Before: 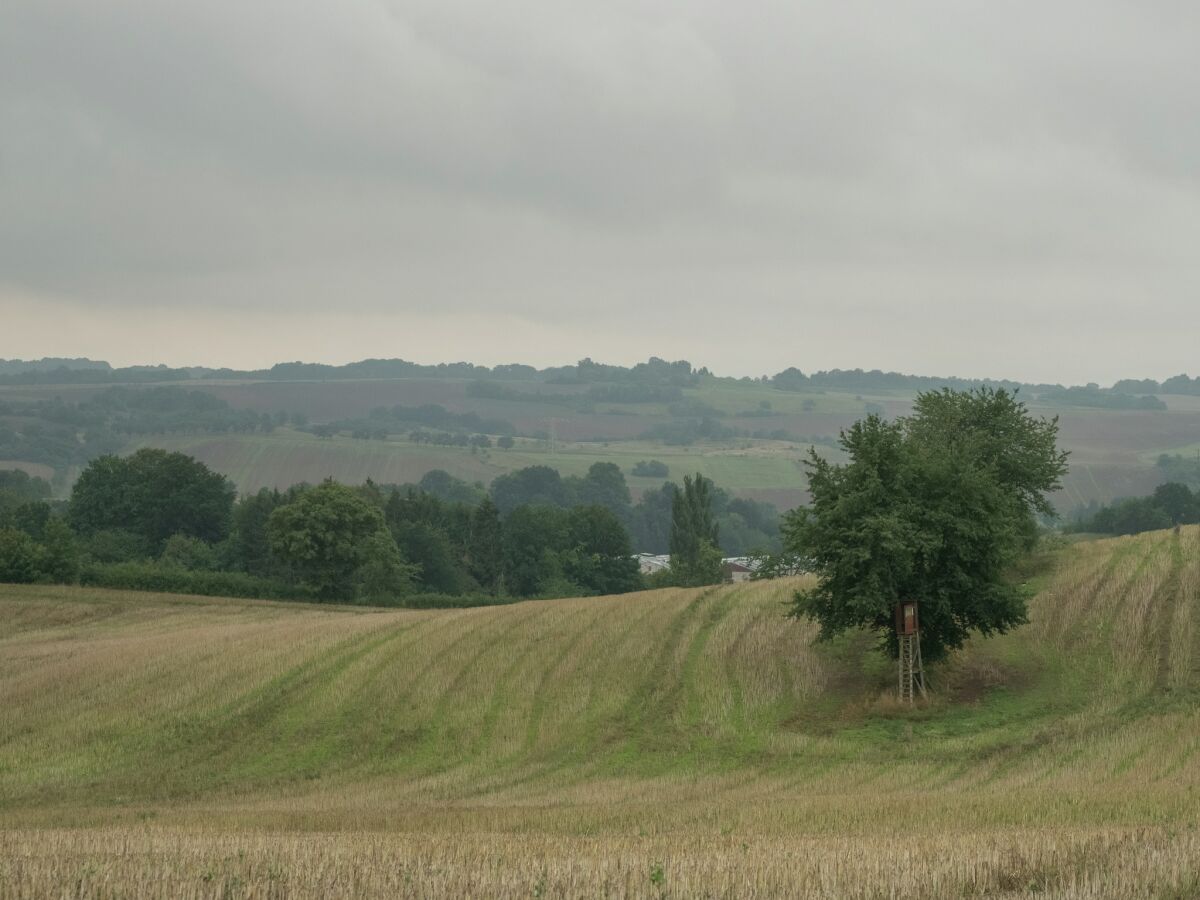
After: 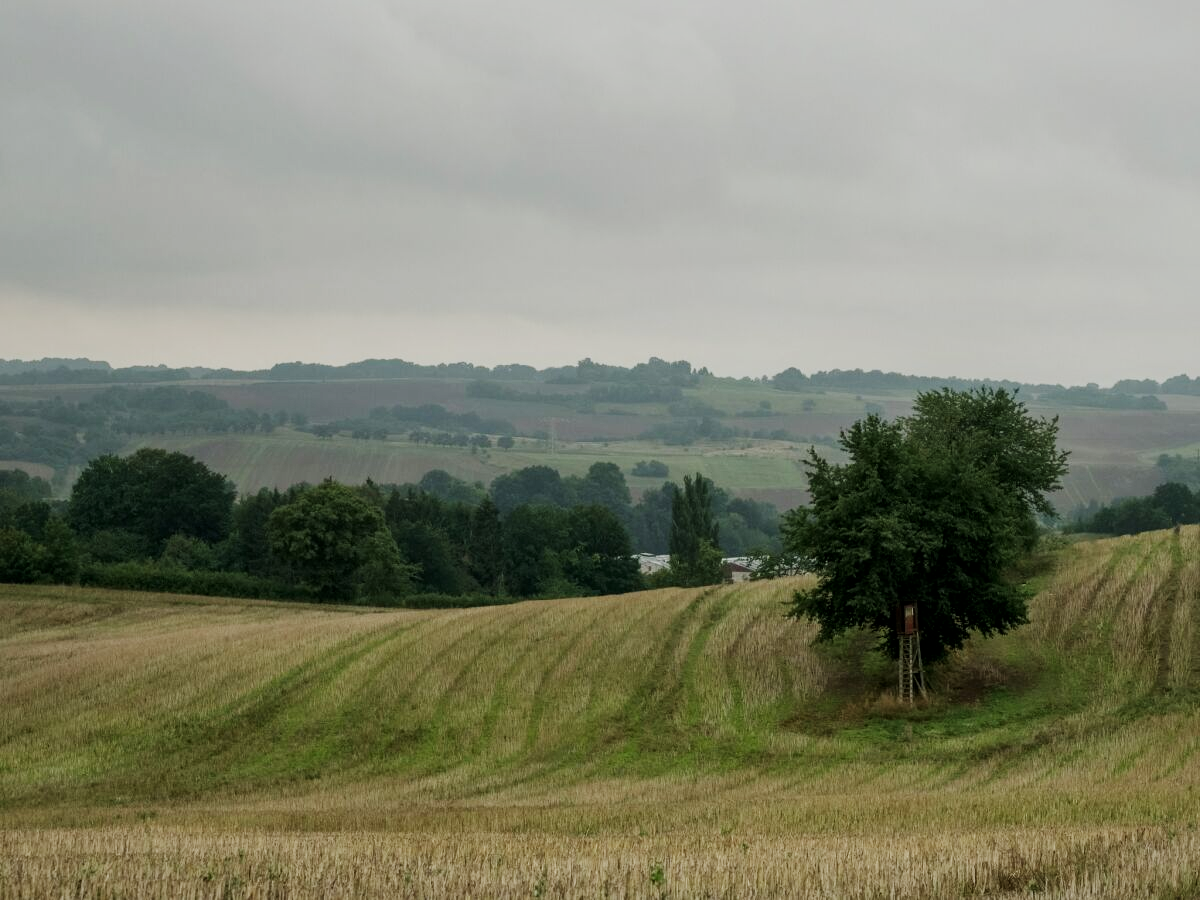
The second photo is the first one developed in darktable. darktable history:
local contrast: mode bilateral grid, contrast 20, coarseness 50, detail 120%, midtone range 0.2
tone equalizer: on, module defaults
sigmoid: contrast 1.8, skew -0.2, preserve hue 0%, red attenuation 0.1, red rotation 0.035, green attenuation 0.1, green rotation -0.017, blue attenuation 0.15, blue rotation -0.052, base primaries Rec2020
exposure: exposure -0.177 EV, compensate highlight preservation false
